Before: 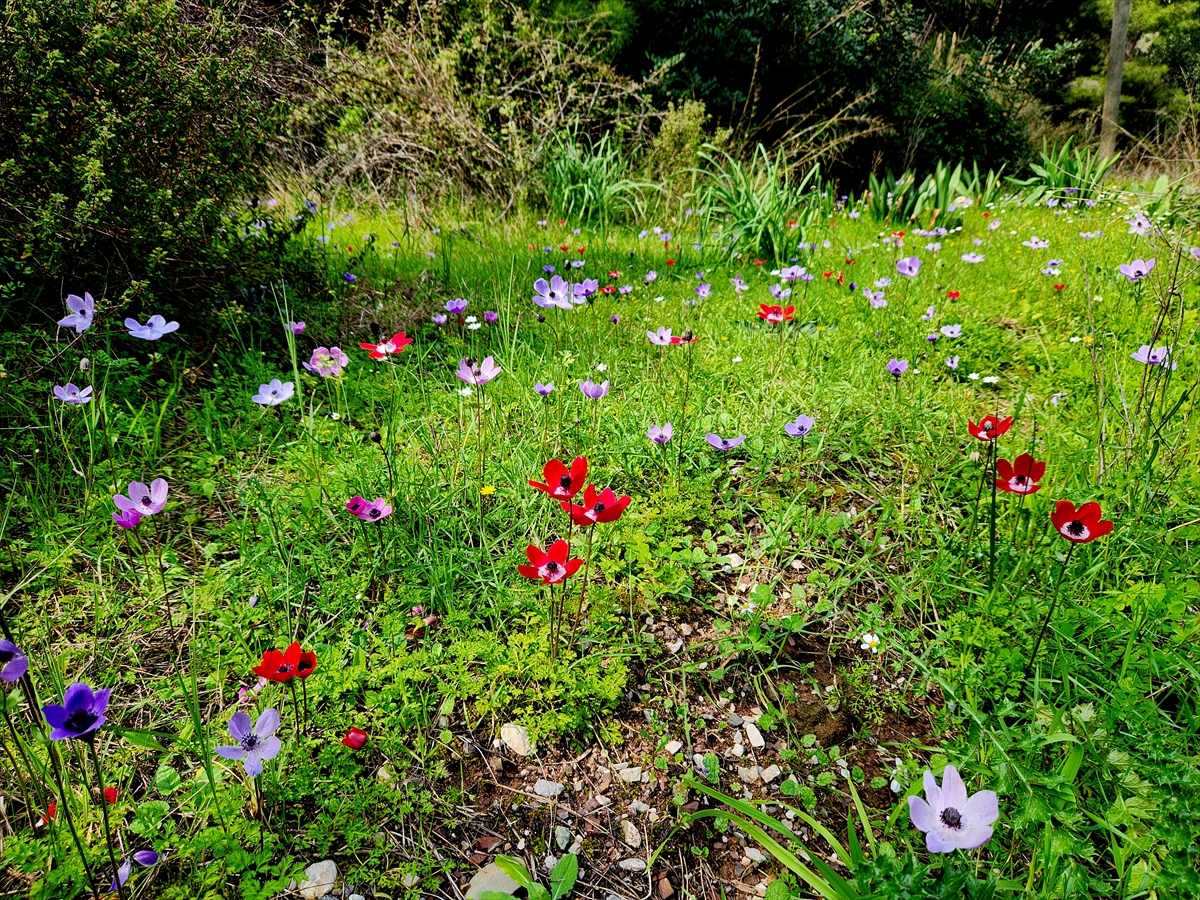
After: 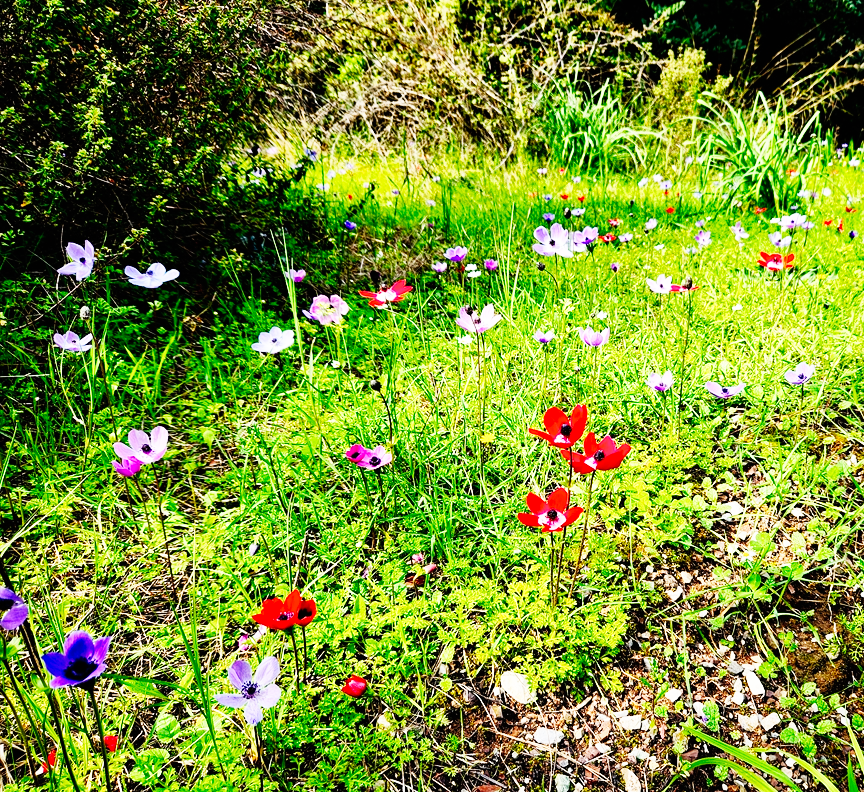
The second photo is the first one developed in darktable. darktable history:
crop: top 5.803%, right 27.864%, bottom 5.804%
base curve: curves: ch0 [(0, 0) (0.007, 0.004) (0.027, 0.03) (0.046, 0.07) (0.207, 0.54) (0.442, 0.872) (0.673, 0.972) (1, 1)], preserve colors none
